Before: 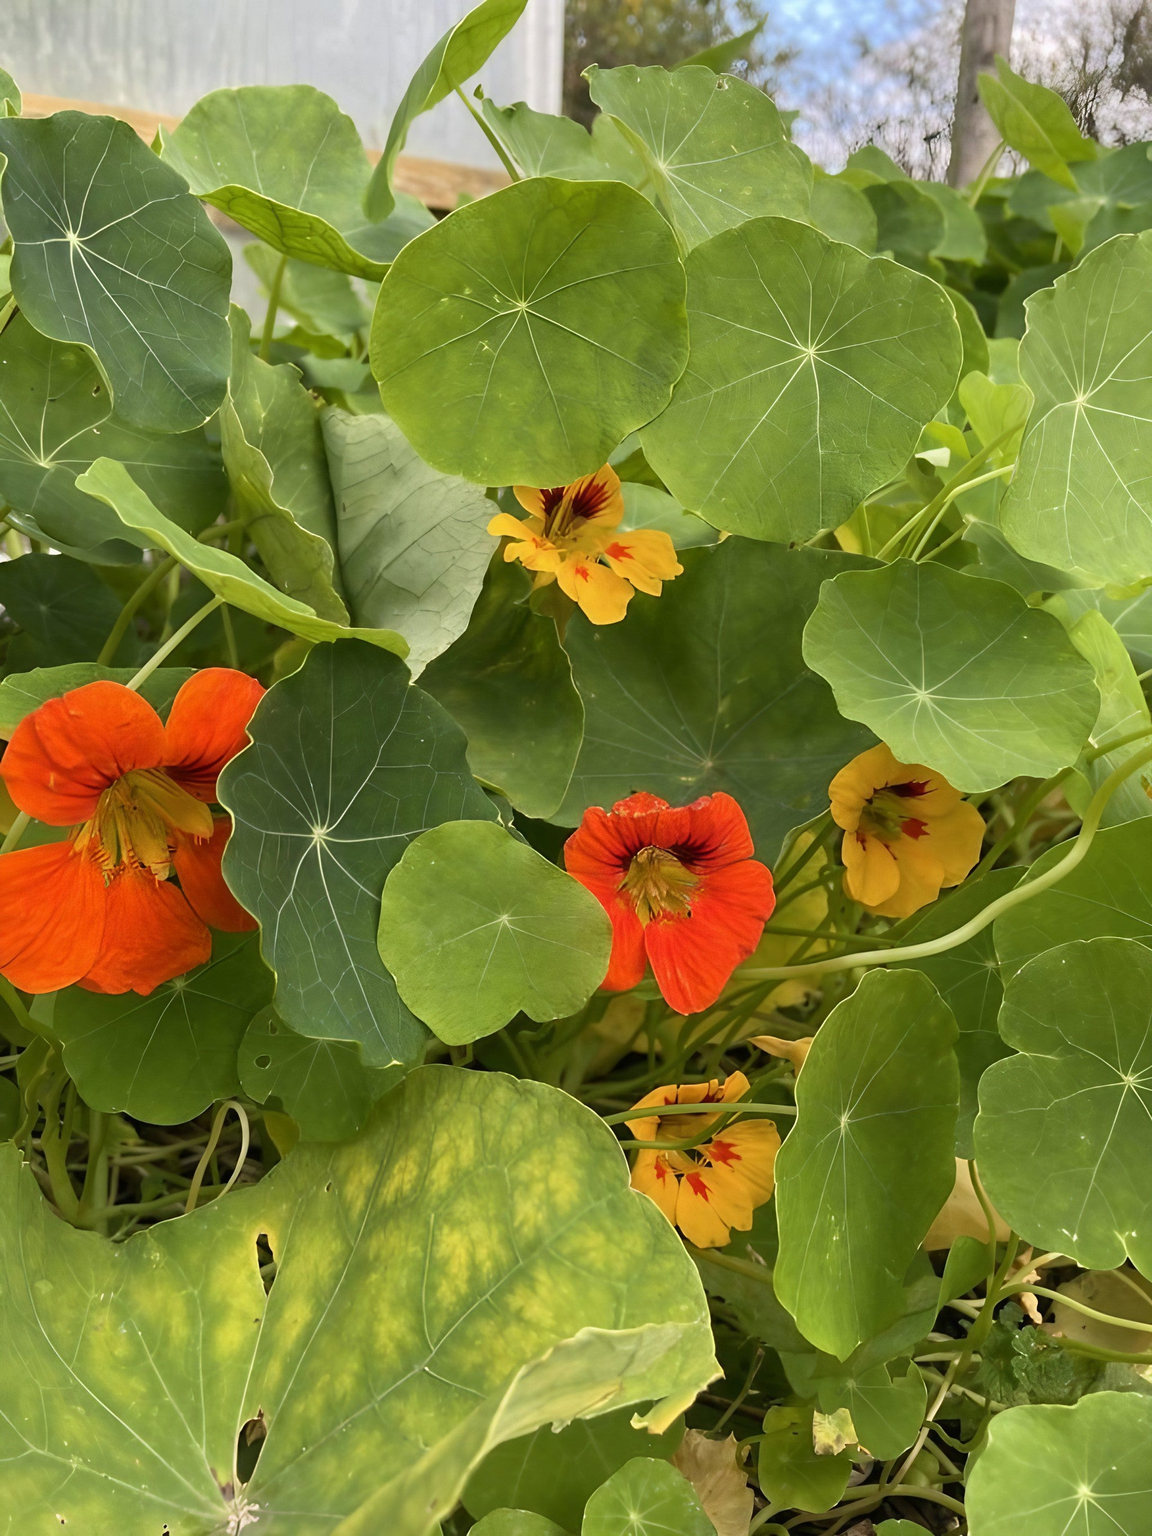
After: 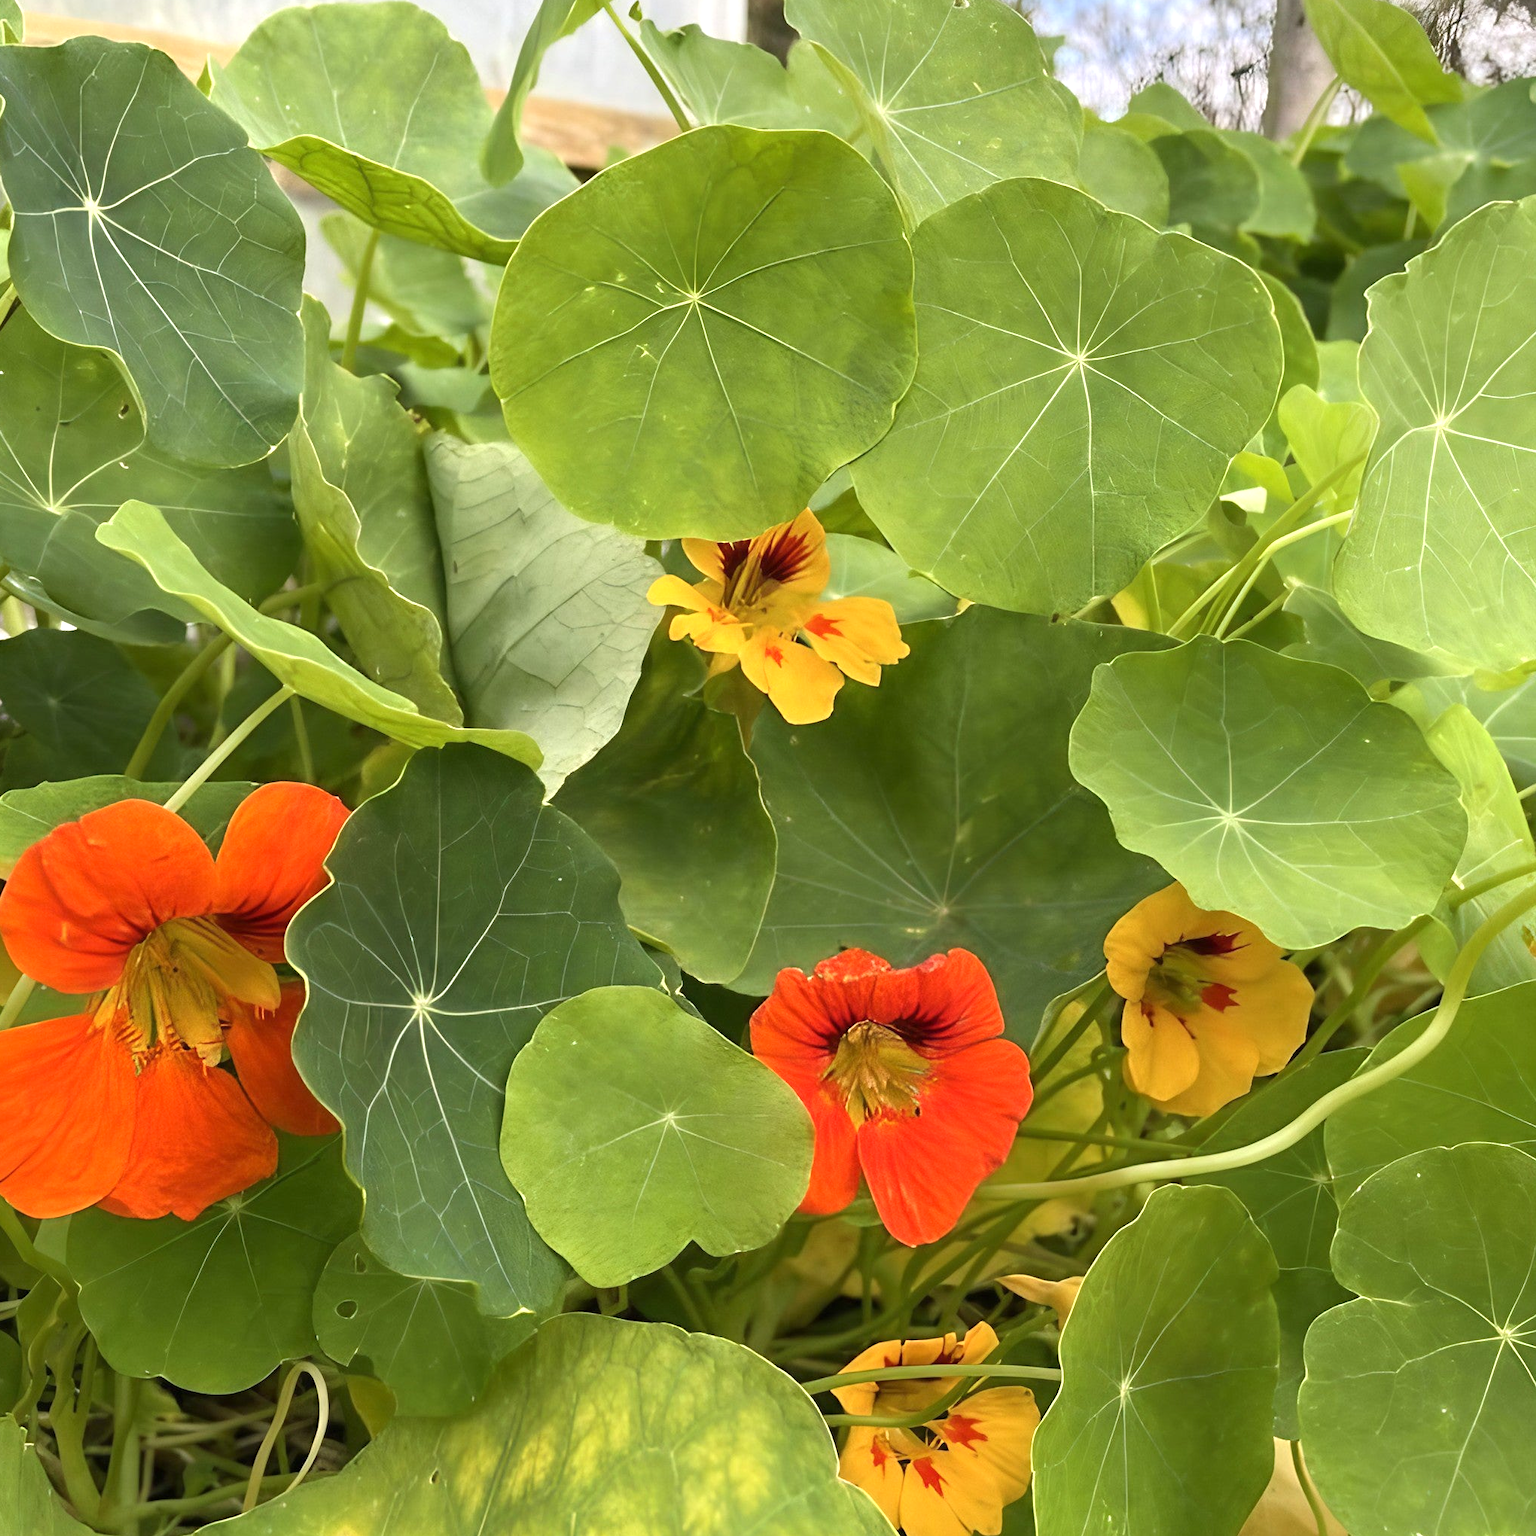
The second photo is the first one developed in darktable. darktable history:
white balance: emerald 1
exposure: exposure 0.493 EV, compensate highlight preservation false
crop: left 0.387%, top 5.469%, bottom 19.809%
